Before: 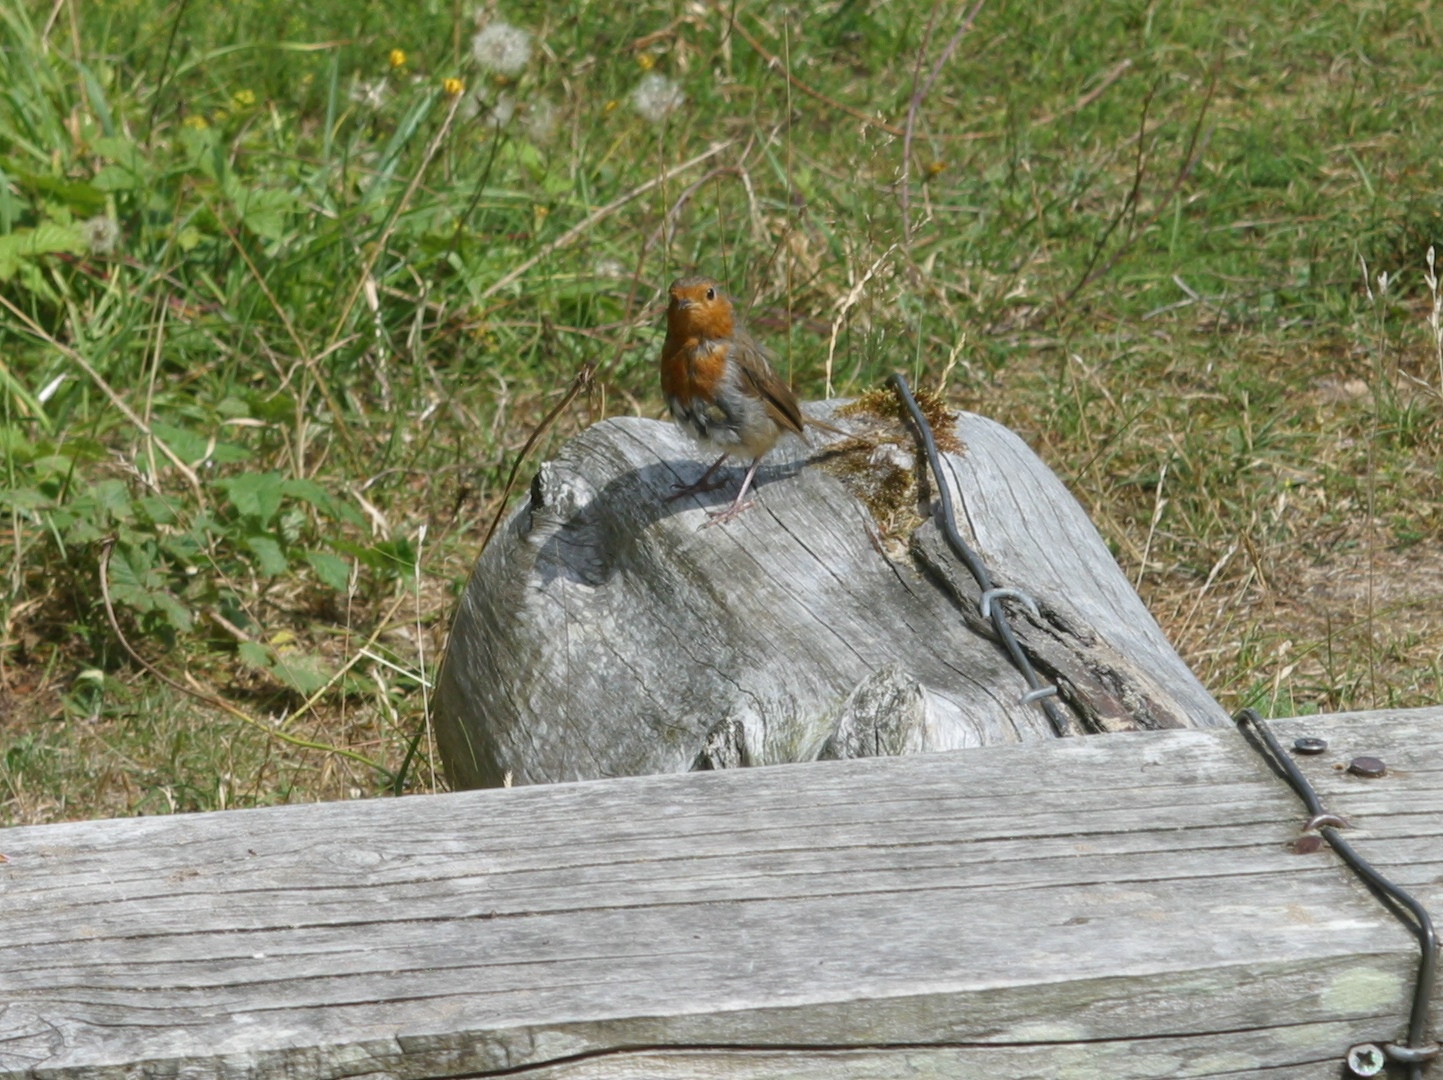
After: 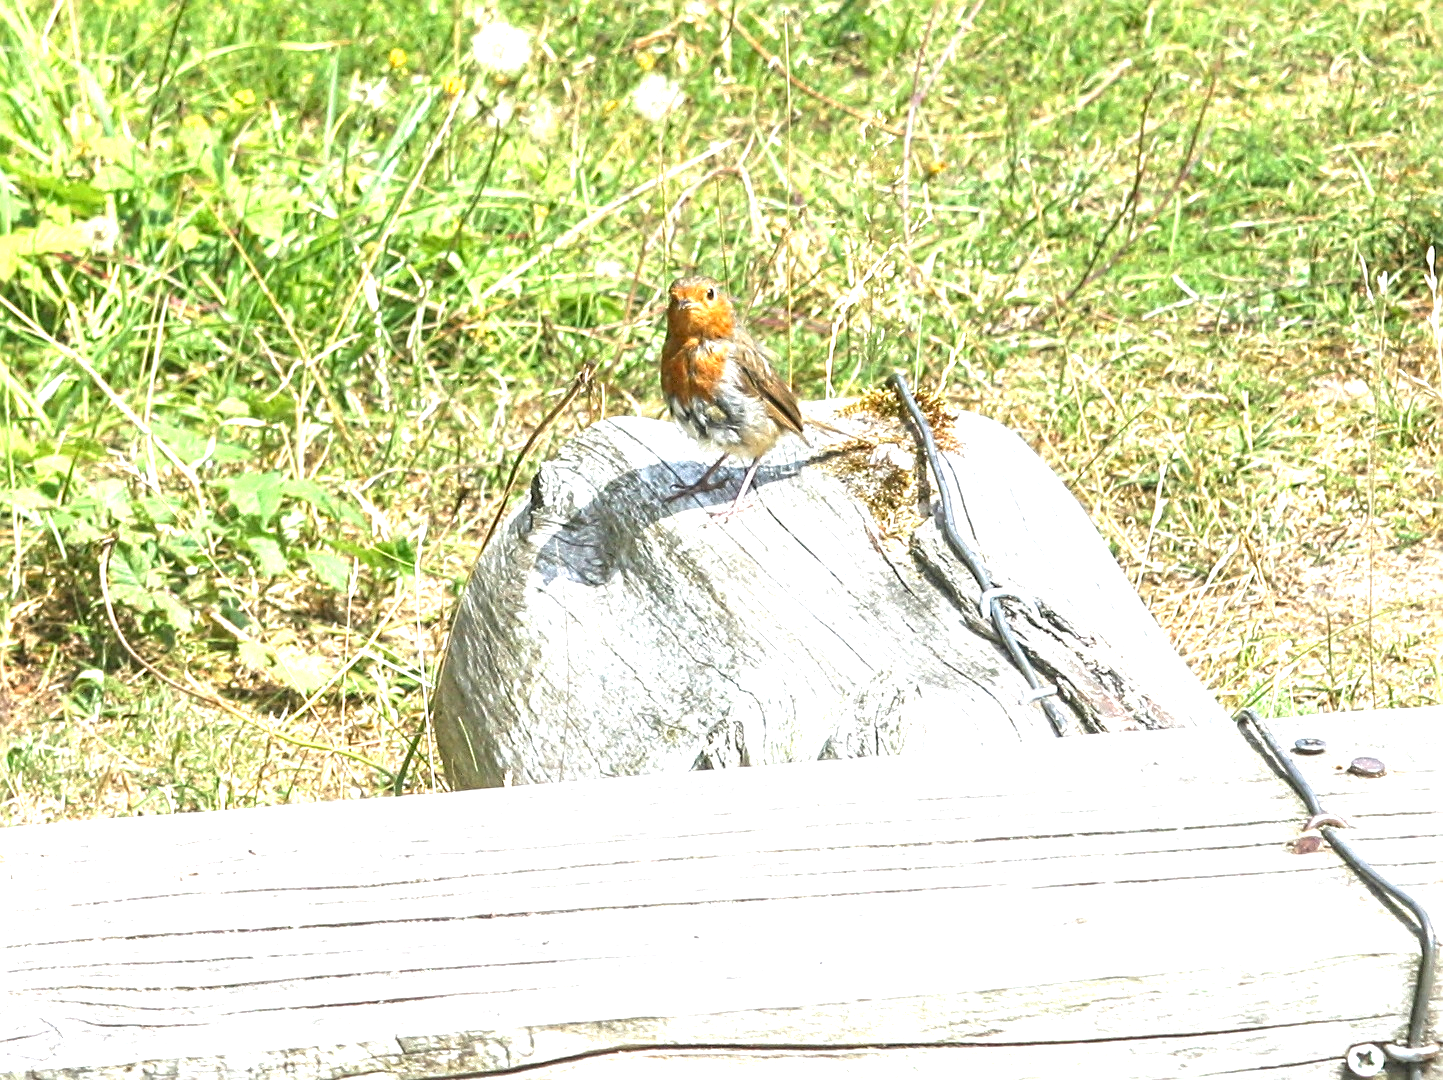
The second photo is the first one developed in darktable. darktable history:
local contrast: on, module defaults
exposure: exposure 2.04 EV, compensate highlight preservation false
sharpen: radius 2.584, amount 0.688
